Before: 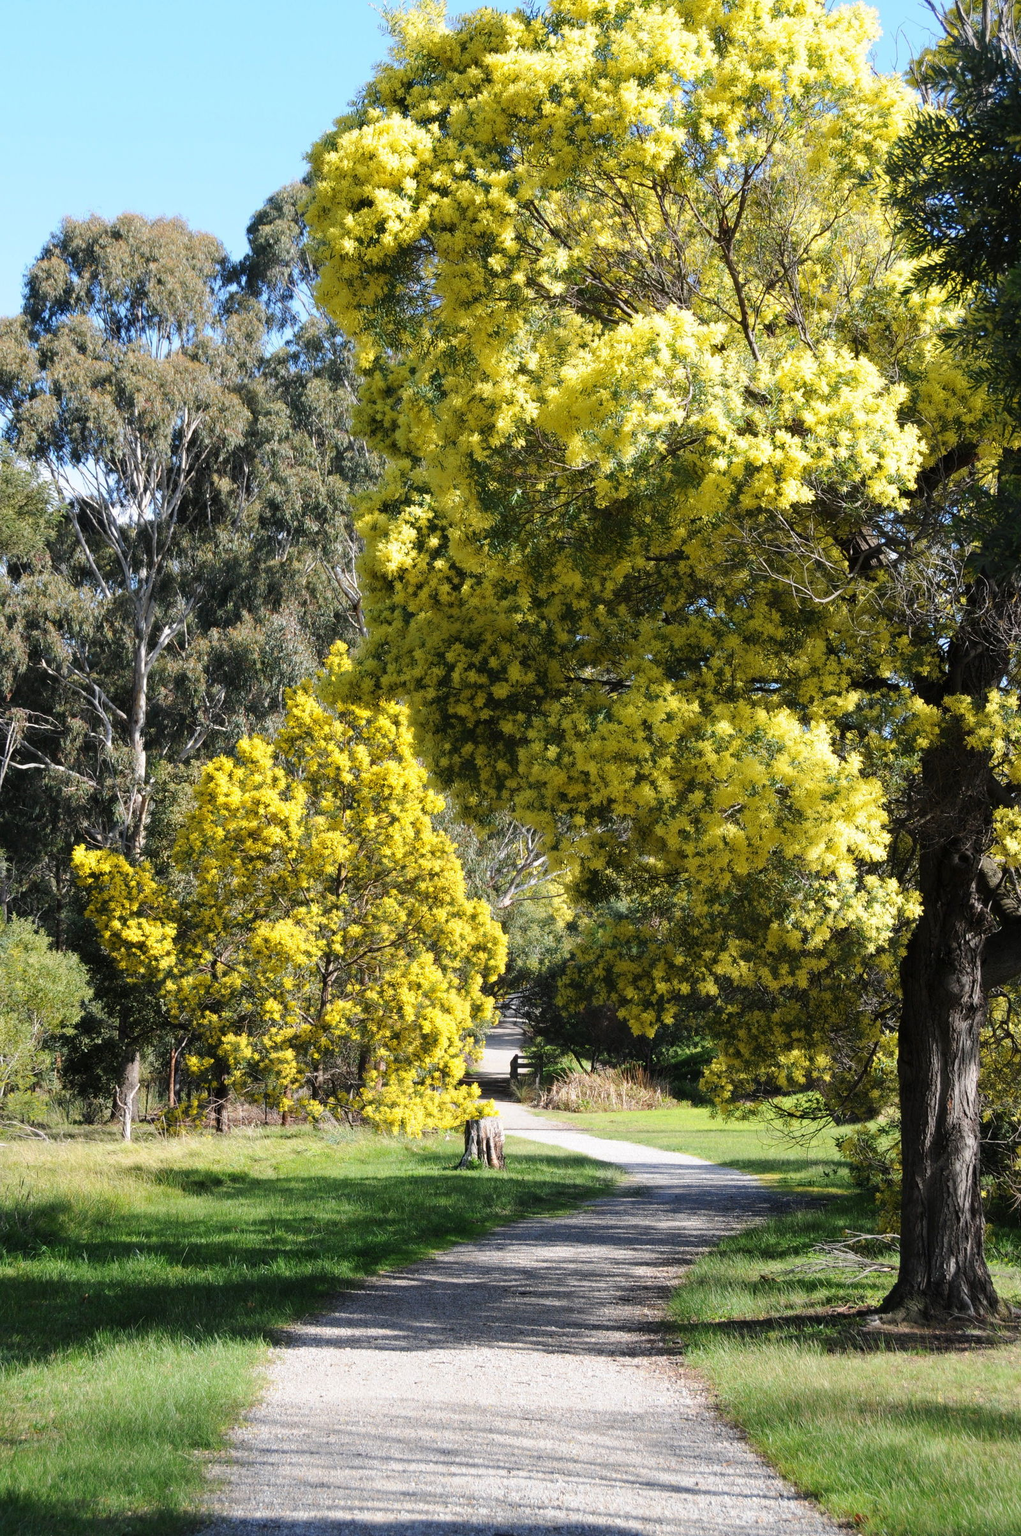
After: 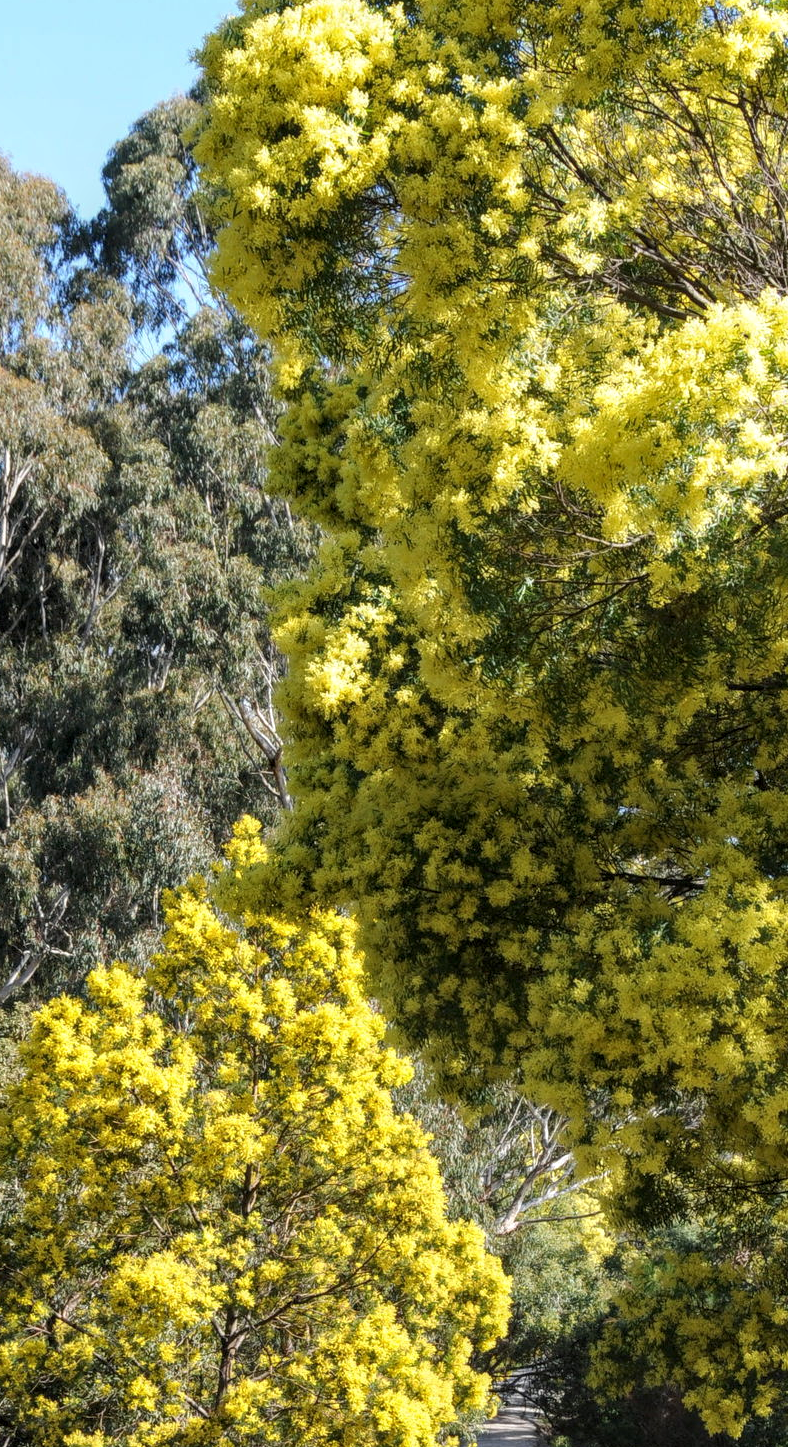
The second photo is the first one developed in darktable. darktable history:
crop: left 17.809%, top 7.874%, right 32.886%, bottom 32.002%
local contrast: on, module defaults
